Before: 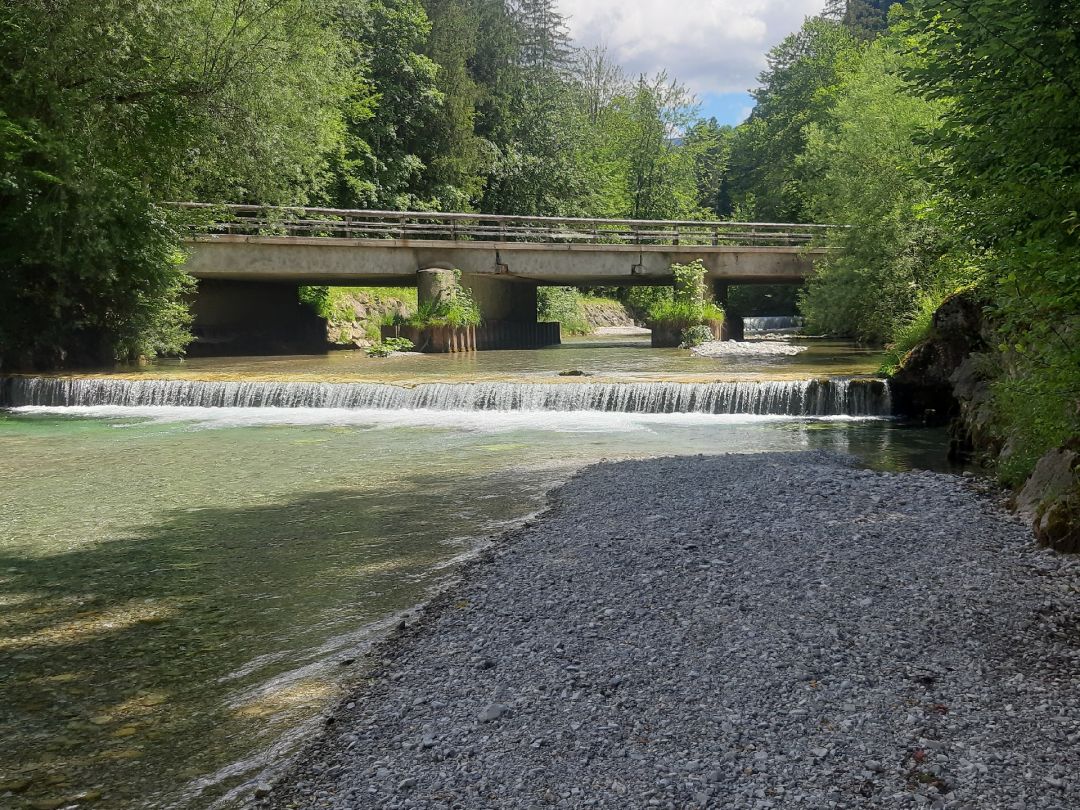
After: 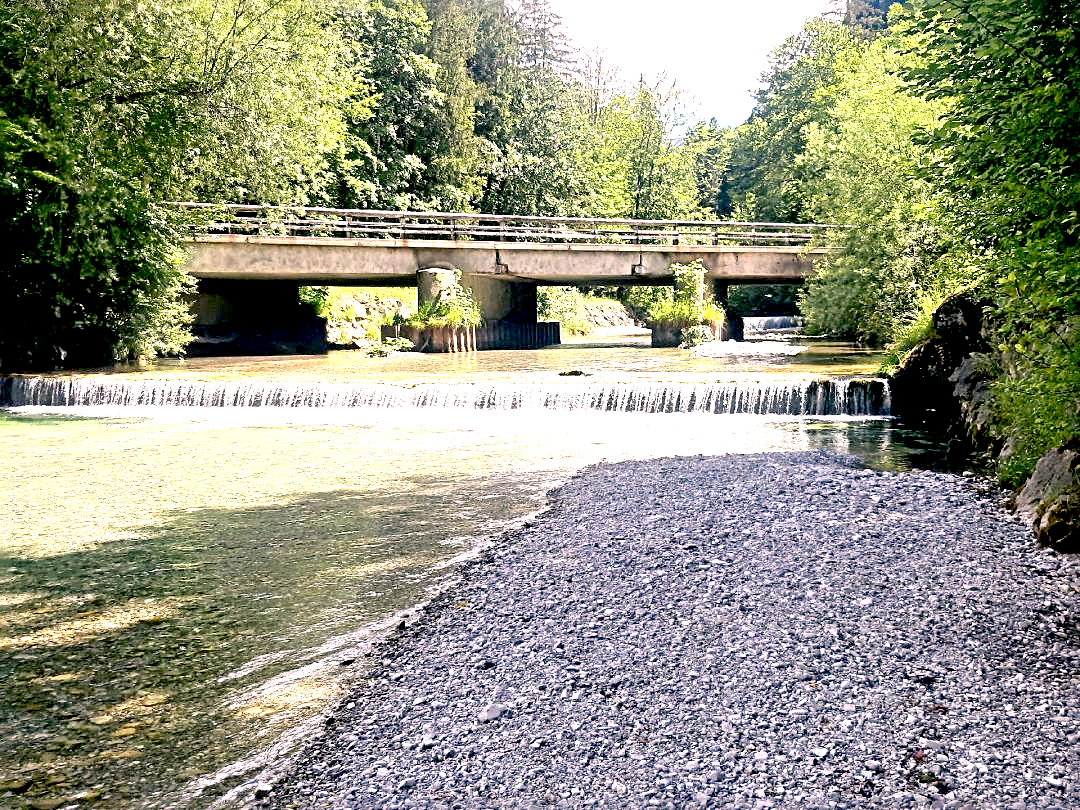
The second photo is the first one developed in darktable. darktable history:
sharpen: radius 4.91
color correction: highlights a* 13.96, highlights b* 5.71, shadows a* -4.96, shadows b* -15.8, saturation 0.86
exposure: black level correction 0.014, exposure 1.796 EV, compensate highlight preservation false
